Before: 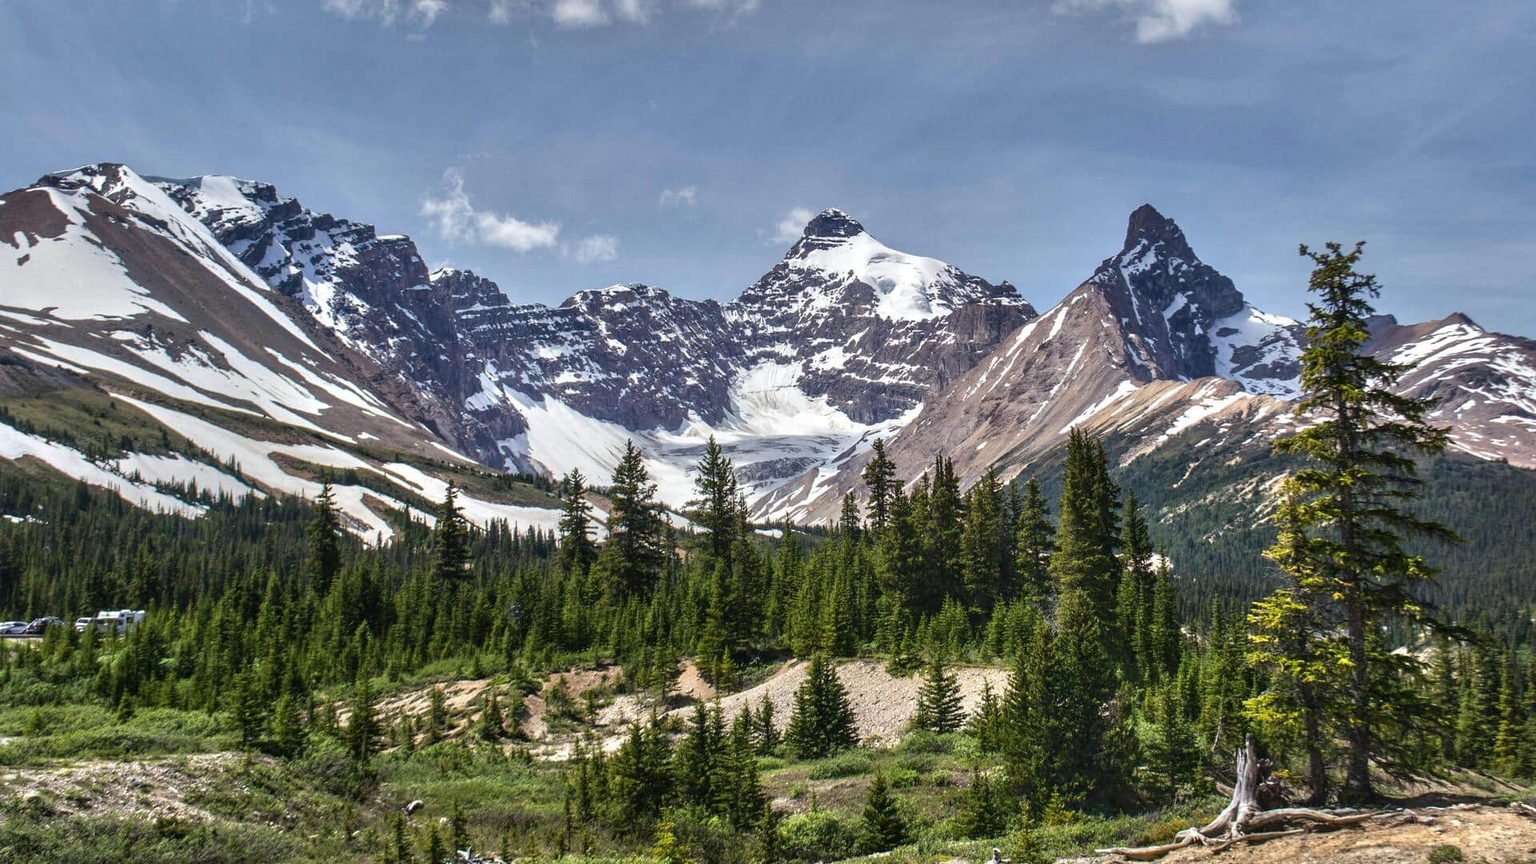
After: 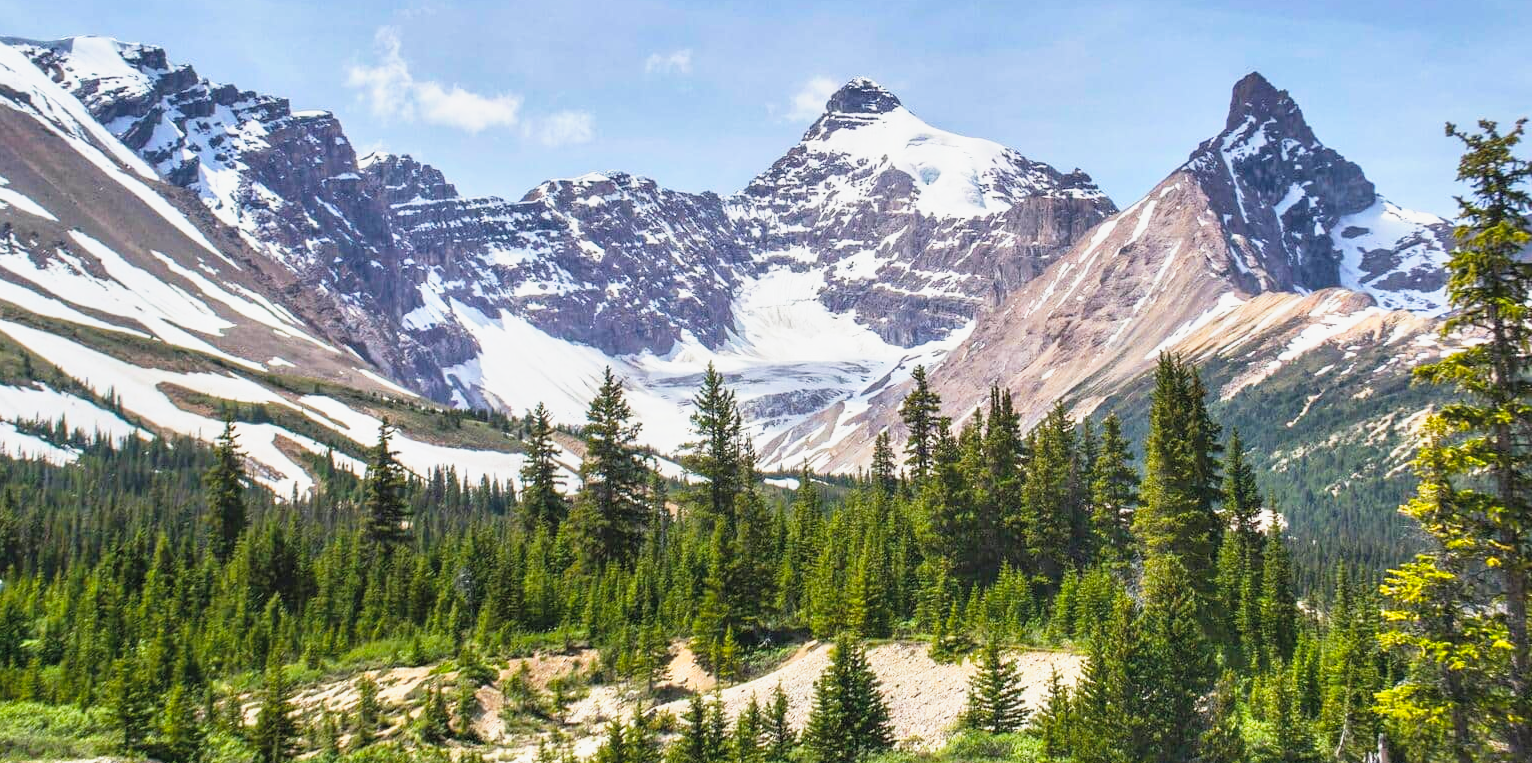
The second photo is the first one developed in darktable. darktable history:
crop: left 9.346%, top 17.009%, right 10.833%, bottom 12.298%
color balance rgb: perceptual saturation grading › global saturation 30.887%, global vibrance 2.023%
base curve: curves: ch0 [(0, 0) (0.088, 0.125) (0.176, 0.251) (0.354, 0.501) (0.613, 0.749) (1, 0.877)], preserve colors none
contrast brightness saturation: brightness 0.127
shadows and highlights: shadows -0.177, highlights 38.38
